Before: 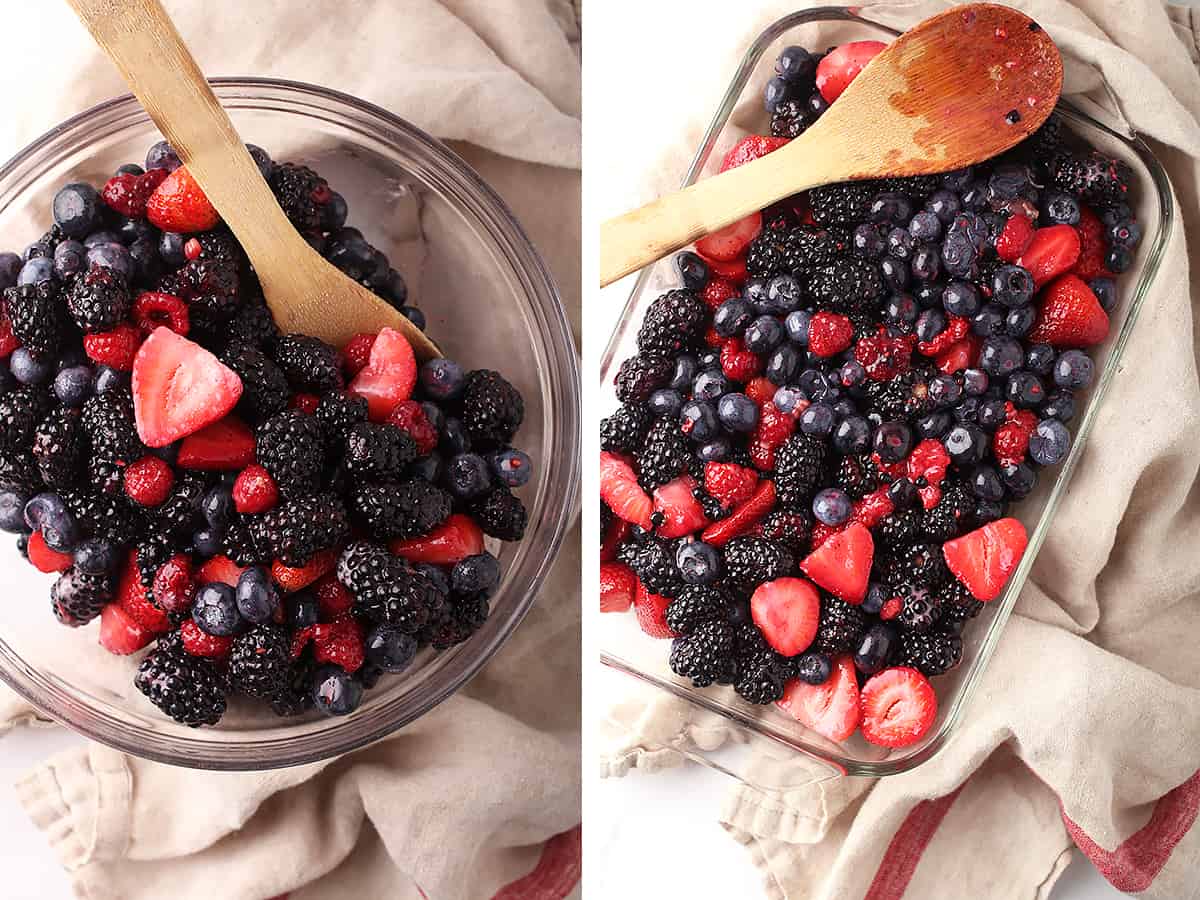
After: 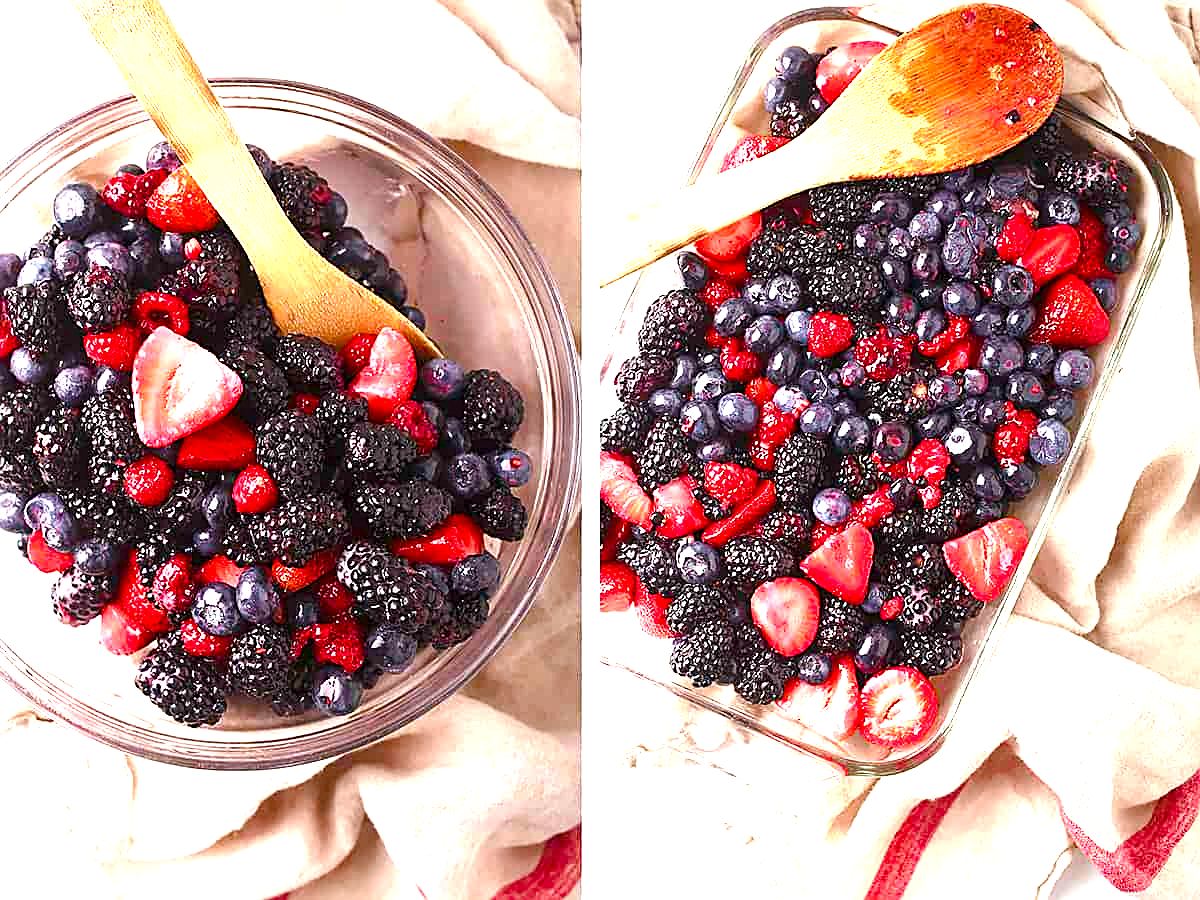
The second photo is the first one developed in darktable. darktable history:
sharpen: on, module defaults
exposure: black level correction 0, exposure 1.361 EV, compensate exposure bias true, compensate highlight preservation false
color balance rgb: linear chroma grading › global chroma -15.198%, perceptual saturation grading › global saturation 39.198%, perceptual saturation grading › highlights -25.131%, perceptual saturation grading › mid-tones 35.577%, perceptual saturation grading › shadows 34.622%, global vibrance 34.347%
